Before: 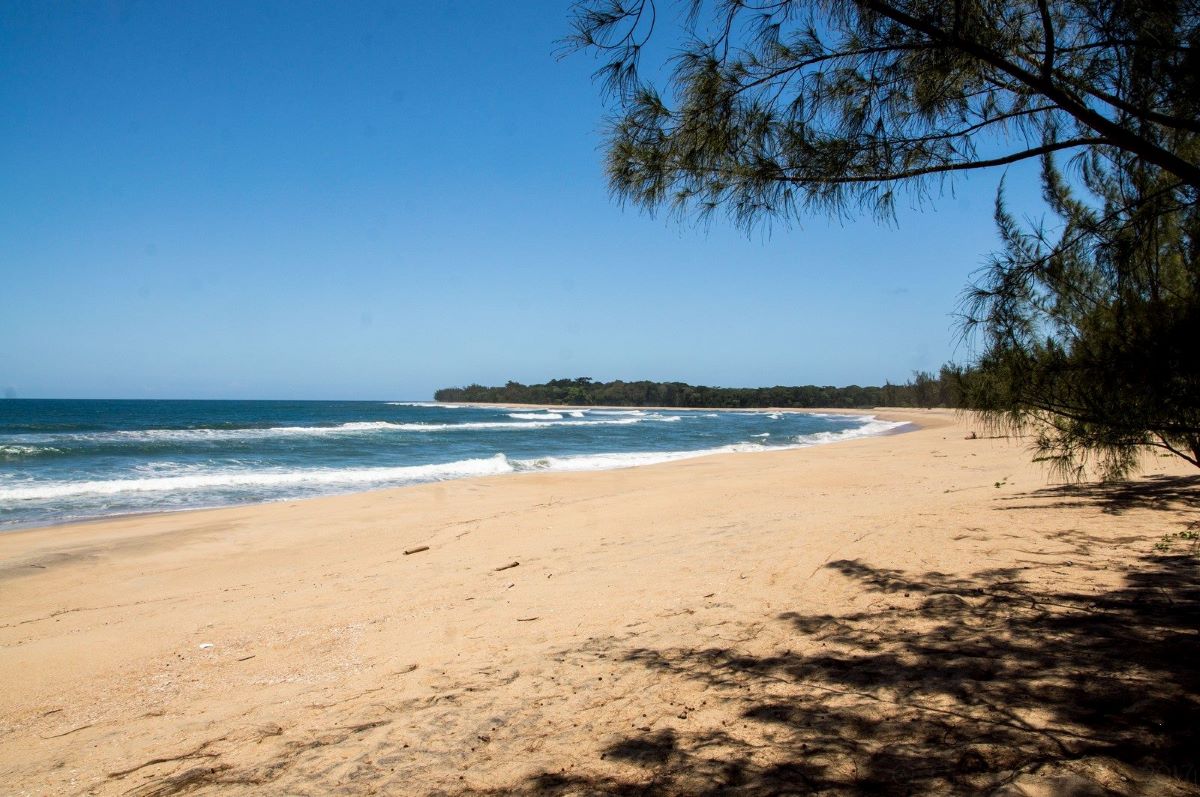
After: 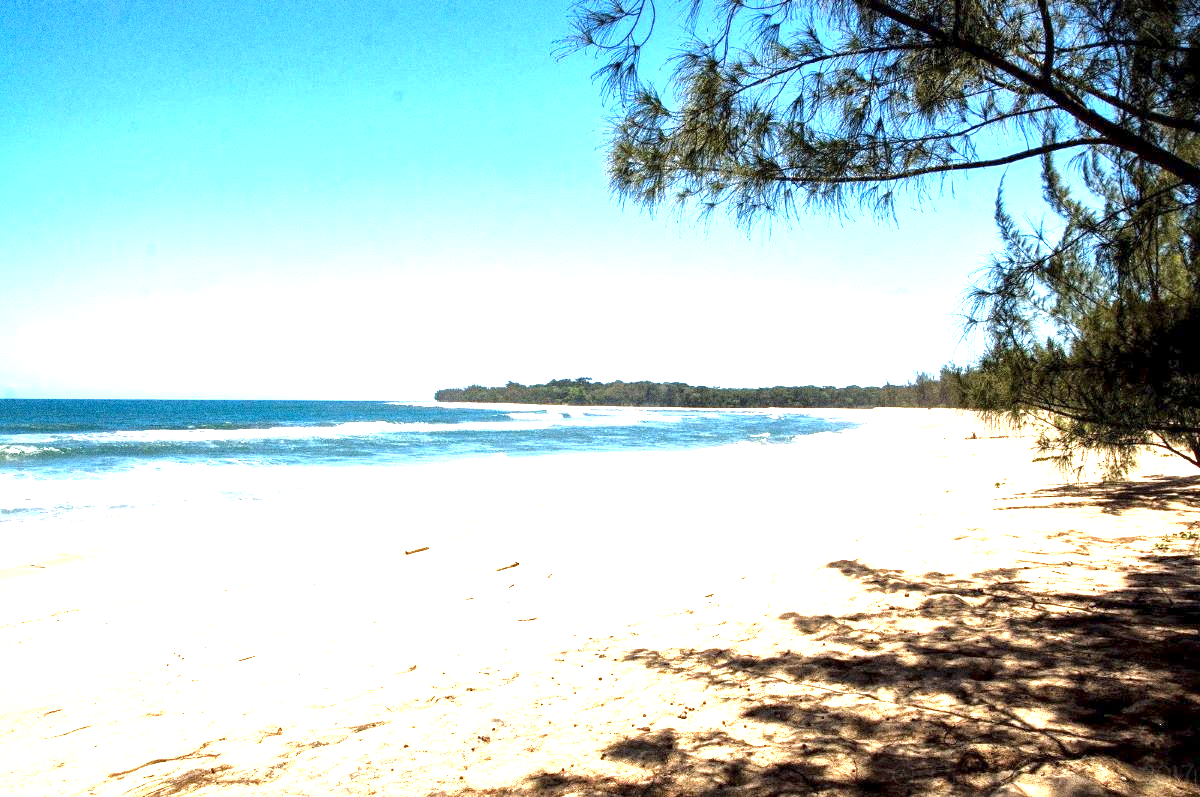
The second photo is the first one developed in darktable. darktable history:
grain: coarseness 11.82 ISO, strength 36.67%, mid-tones bias 74.17%
exposure: black level correction 0, exposure 2.088 EV, compensate exposure bias true, compensate highlight preservation false
local contrast: mode bilateral grid, contrast 20, coarseness 50, detail 161%, midtone range 0.2
contrast brightness saturation: saturation -0.05
